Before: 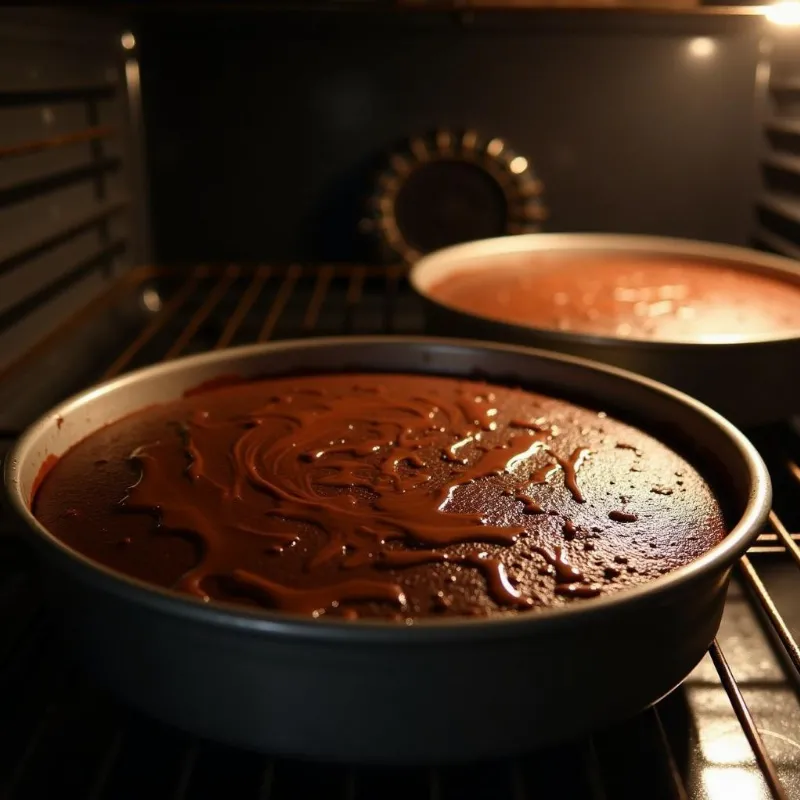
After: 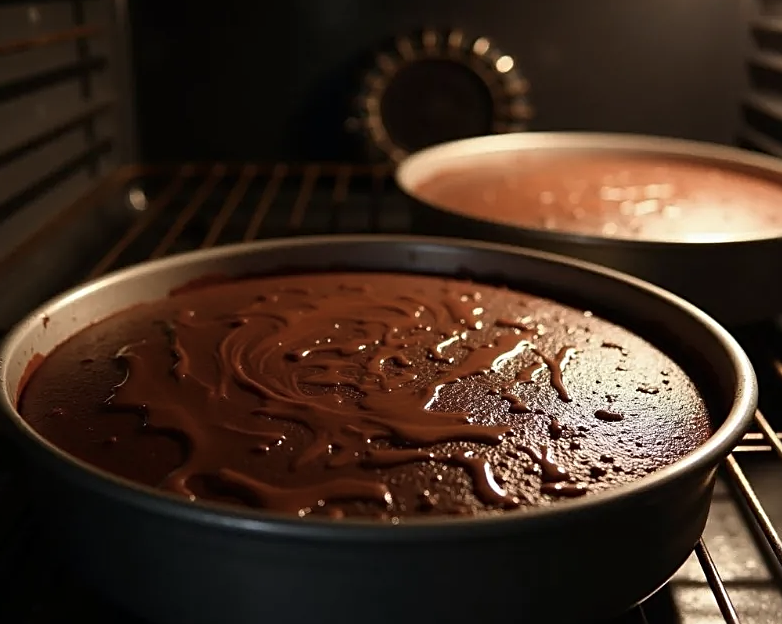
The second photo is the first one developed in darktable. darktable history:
contrast brightness saturation: contrast 0.062, brightness -0.009, saturation -0.234
sharpen: on, module defaults
crop and rotate: left 1.872%, top 12.715%, right 0.294%, bottom 9.224%
